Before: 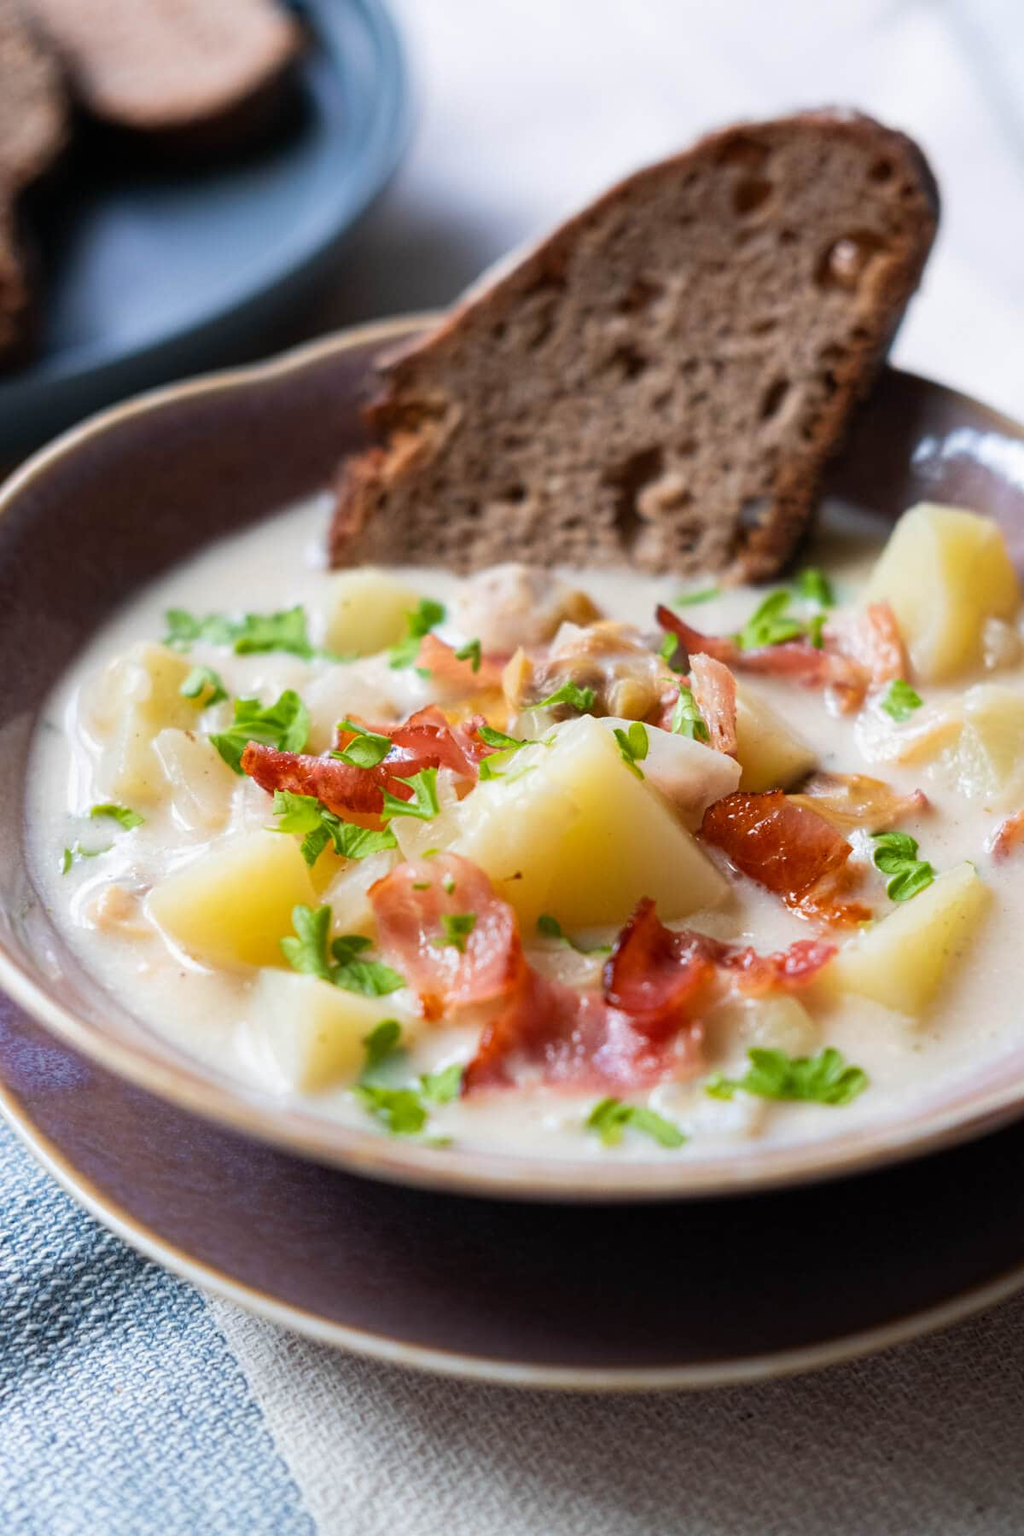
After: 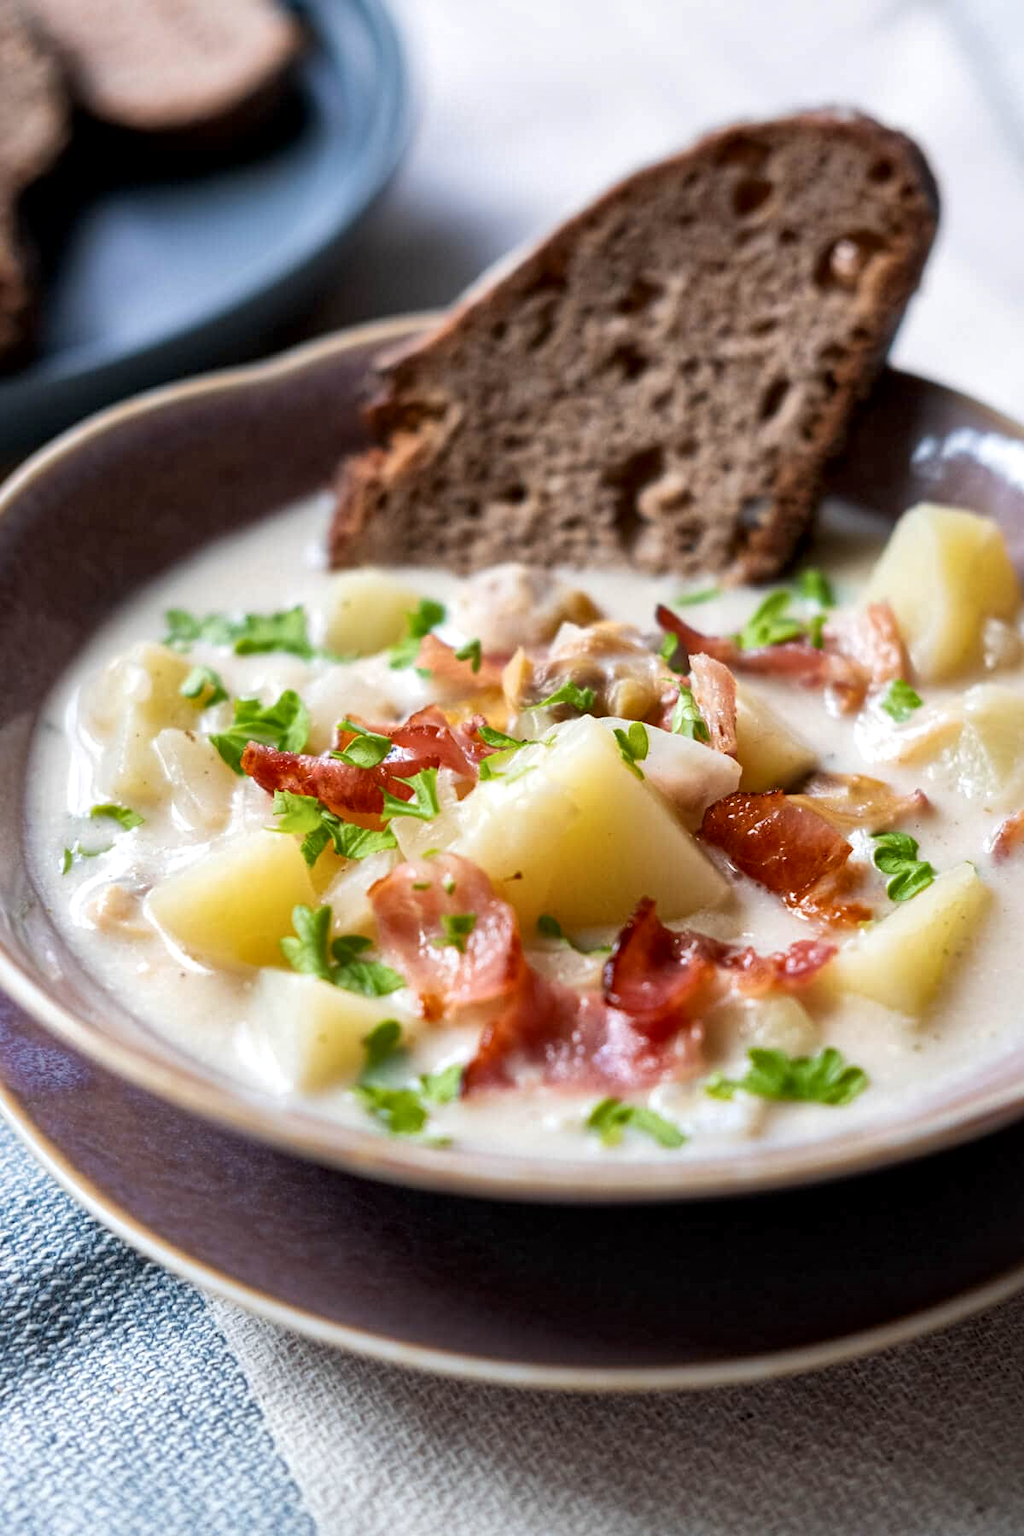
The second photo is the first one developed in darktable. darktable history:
contrast brightness saturation: saturation -0.052
local contrast: mode bilateral grid, contrast 20, coarseness 50, detail 159%, midtone range 0.2
